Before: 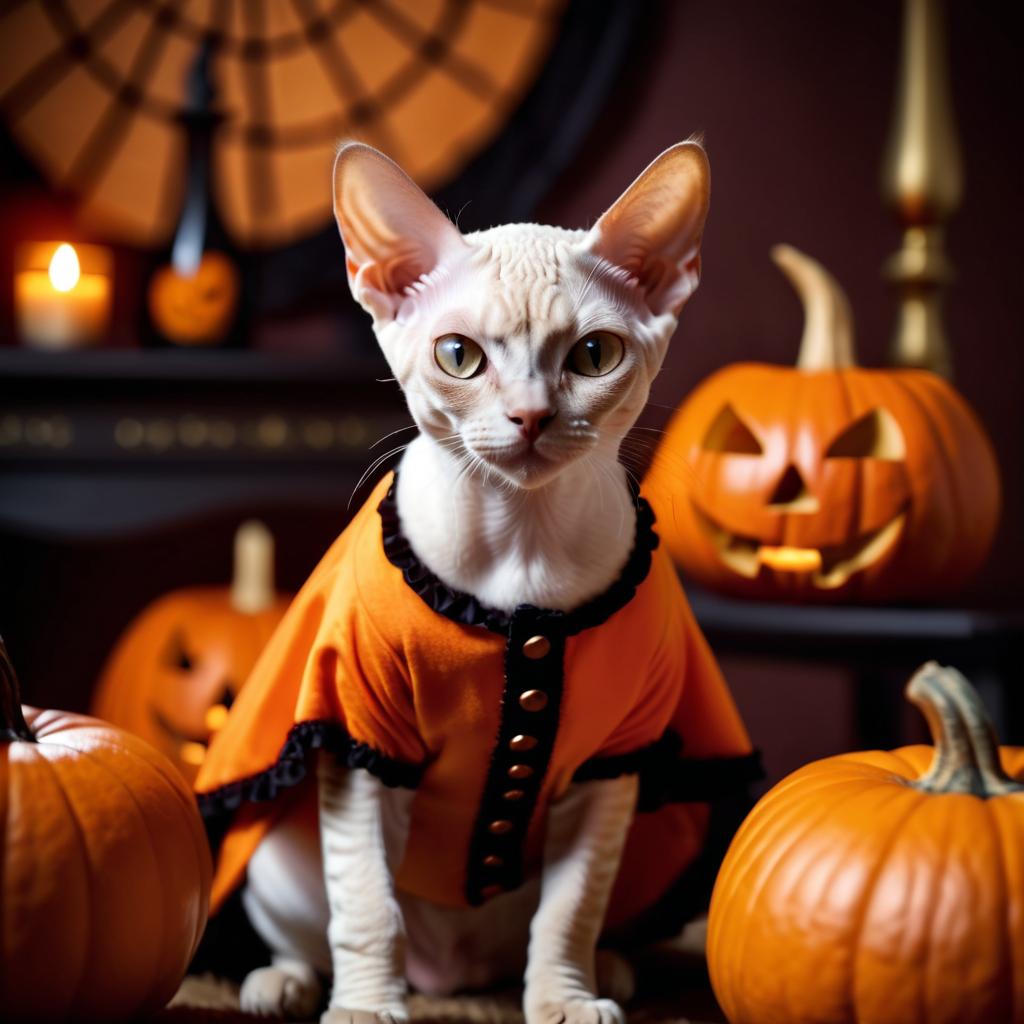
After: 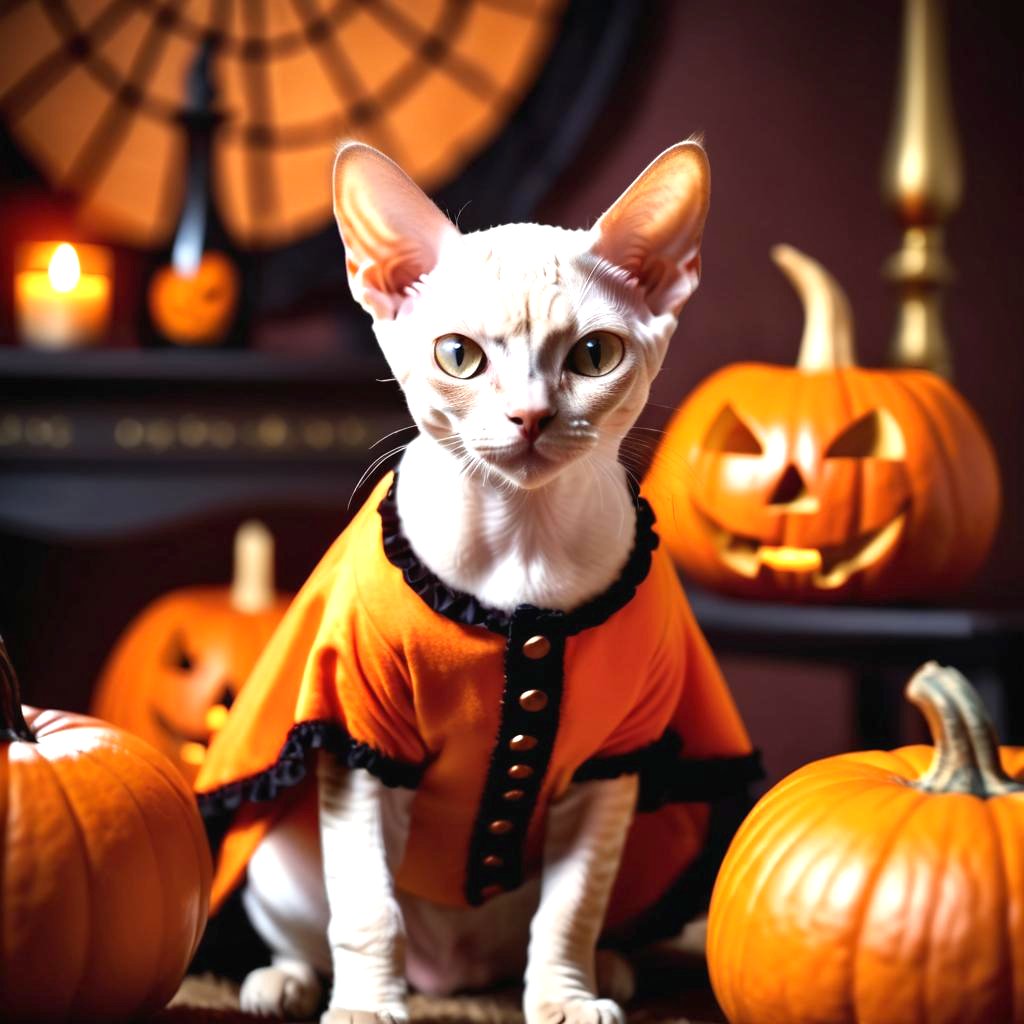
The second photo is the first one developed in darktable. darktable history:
exposure: black level correction -0.001, exposure 0.904 EV, compensate highlight preservation false
local contrast: mode bilateral grid, contrast 100, coarseness 100, detail 93%, midtone range 0.2
